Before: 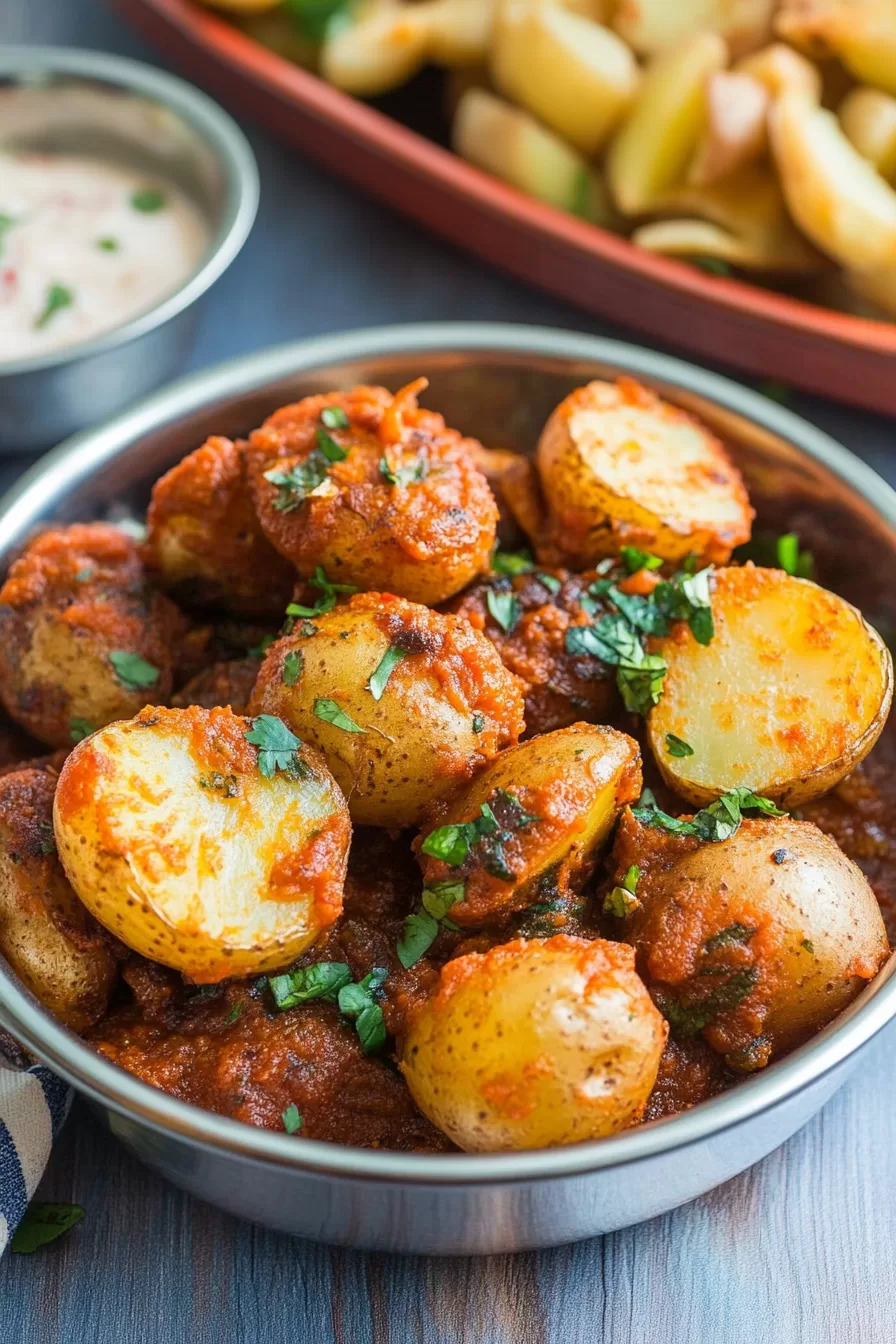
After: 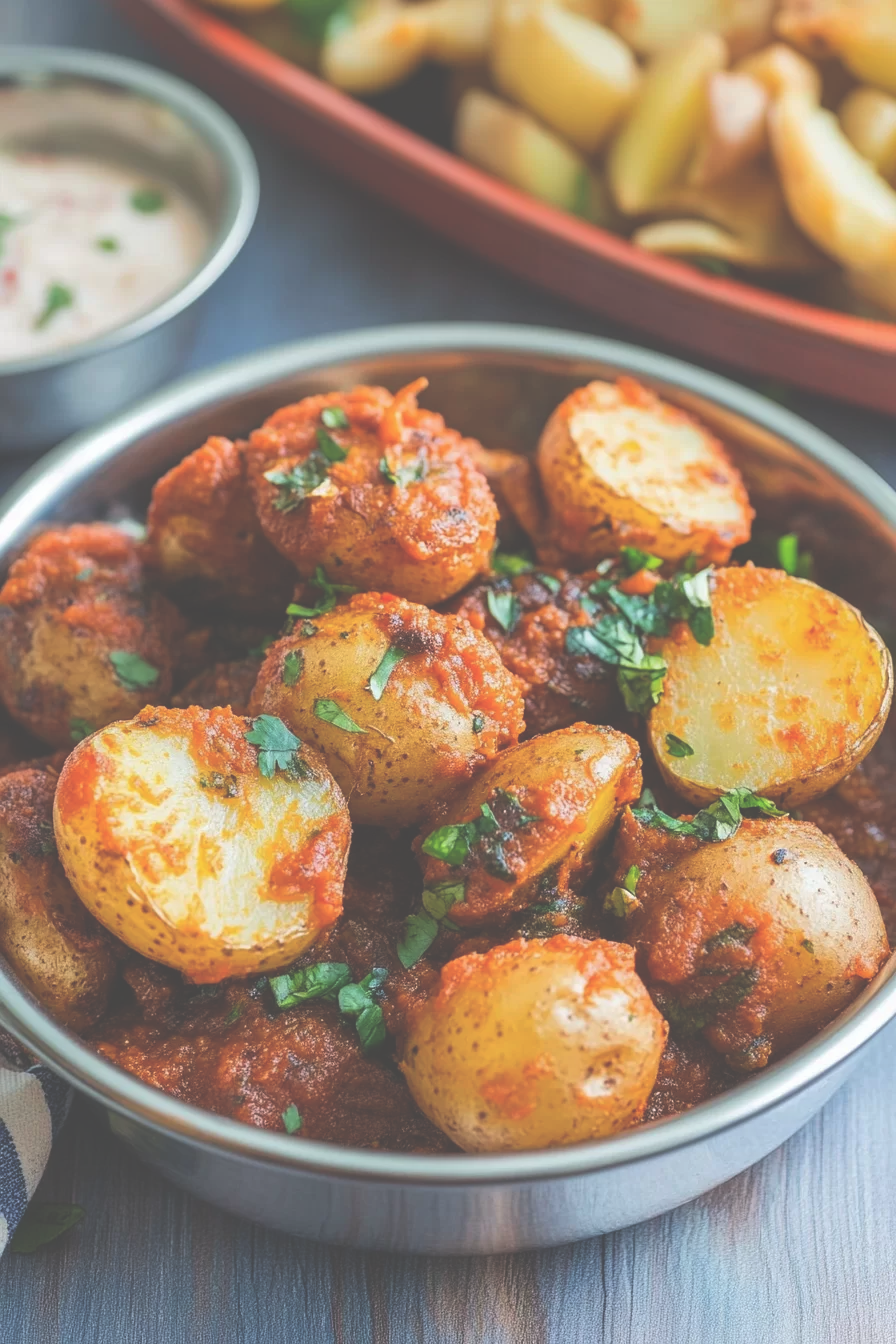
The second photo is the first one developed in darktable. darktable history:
exposure: black level correction -0.064, exposure -0.049 EV, compensate highlight preservation false
shadows and highlights: shadows 9.68, white point adjustment 1.04, highlights -39.37, highlights color adjustment 55.31%
